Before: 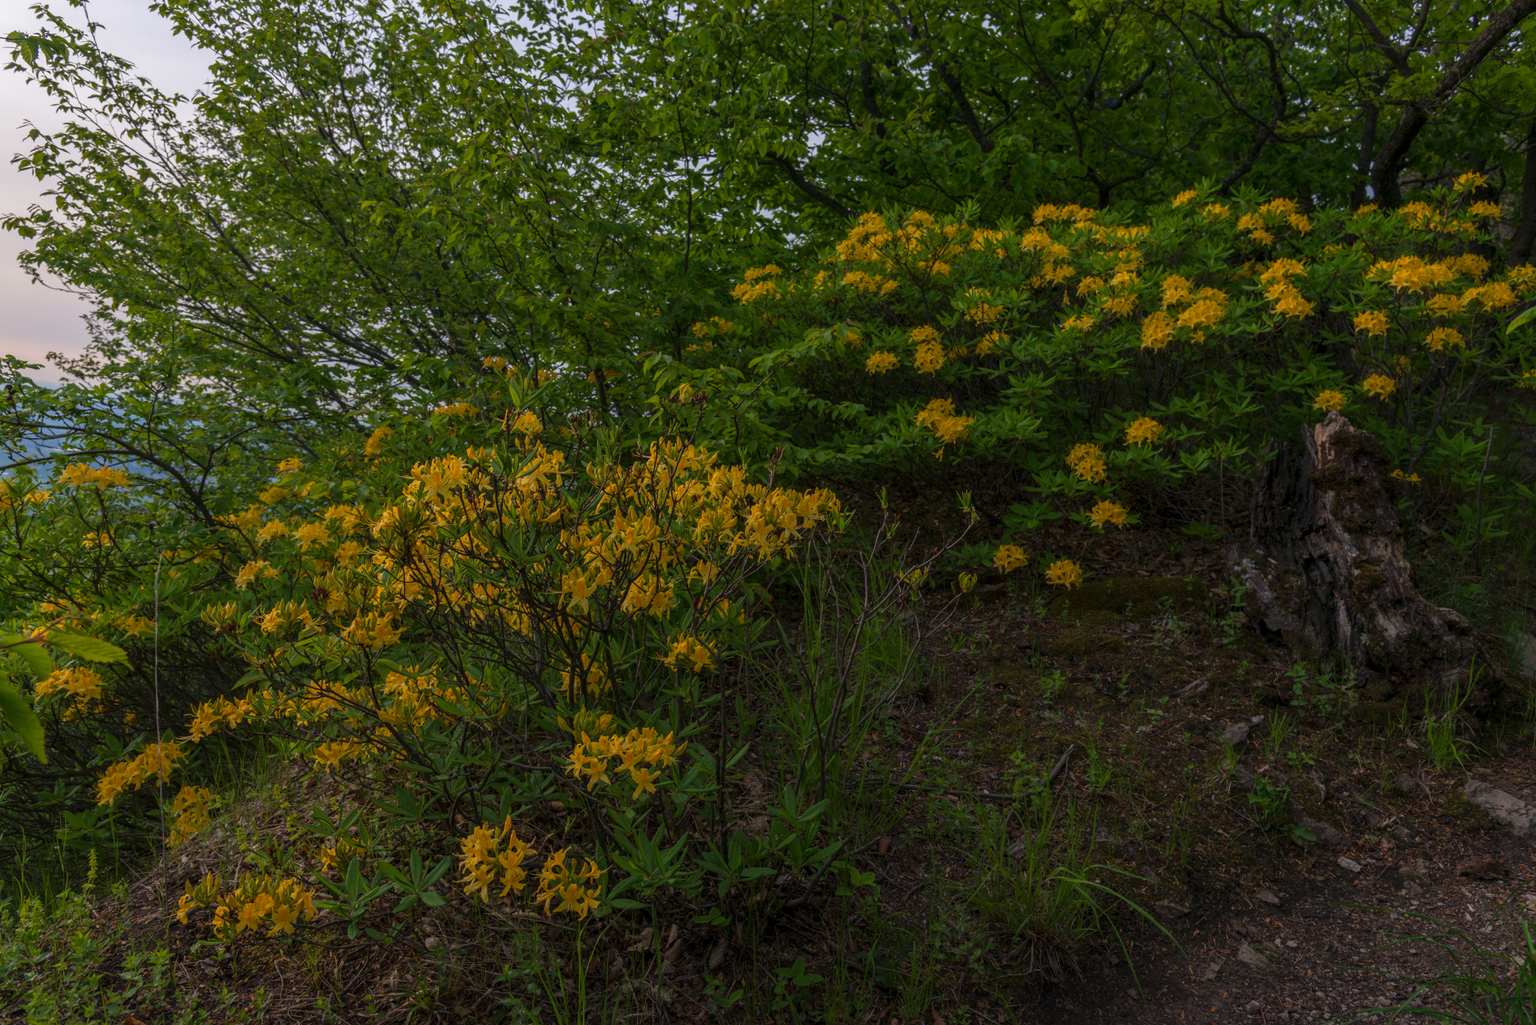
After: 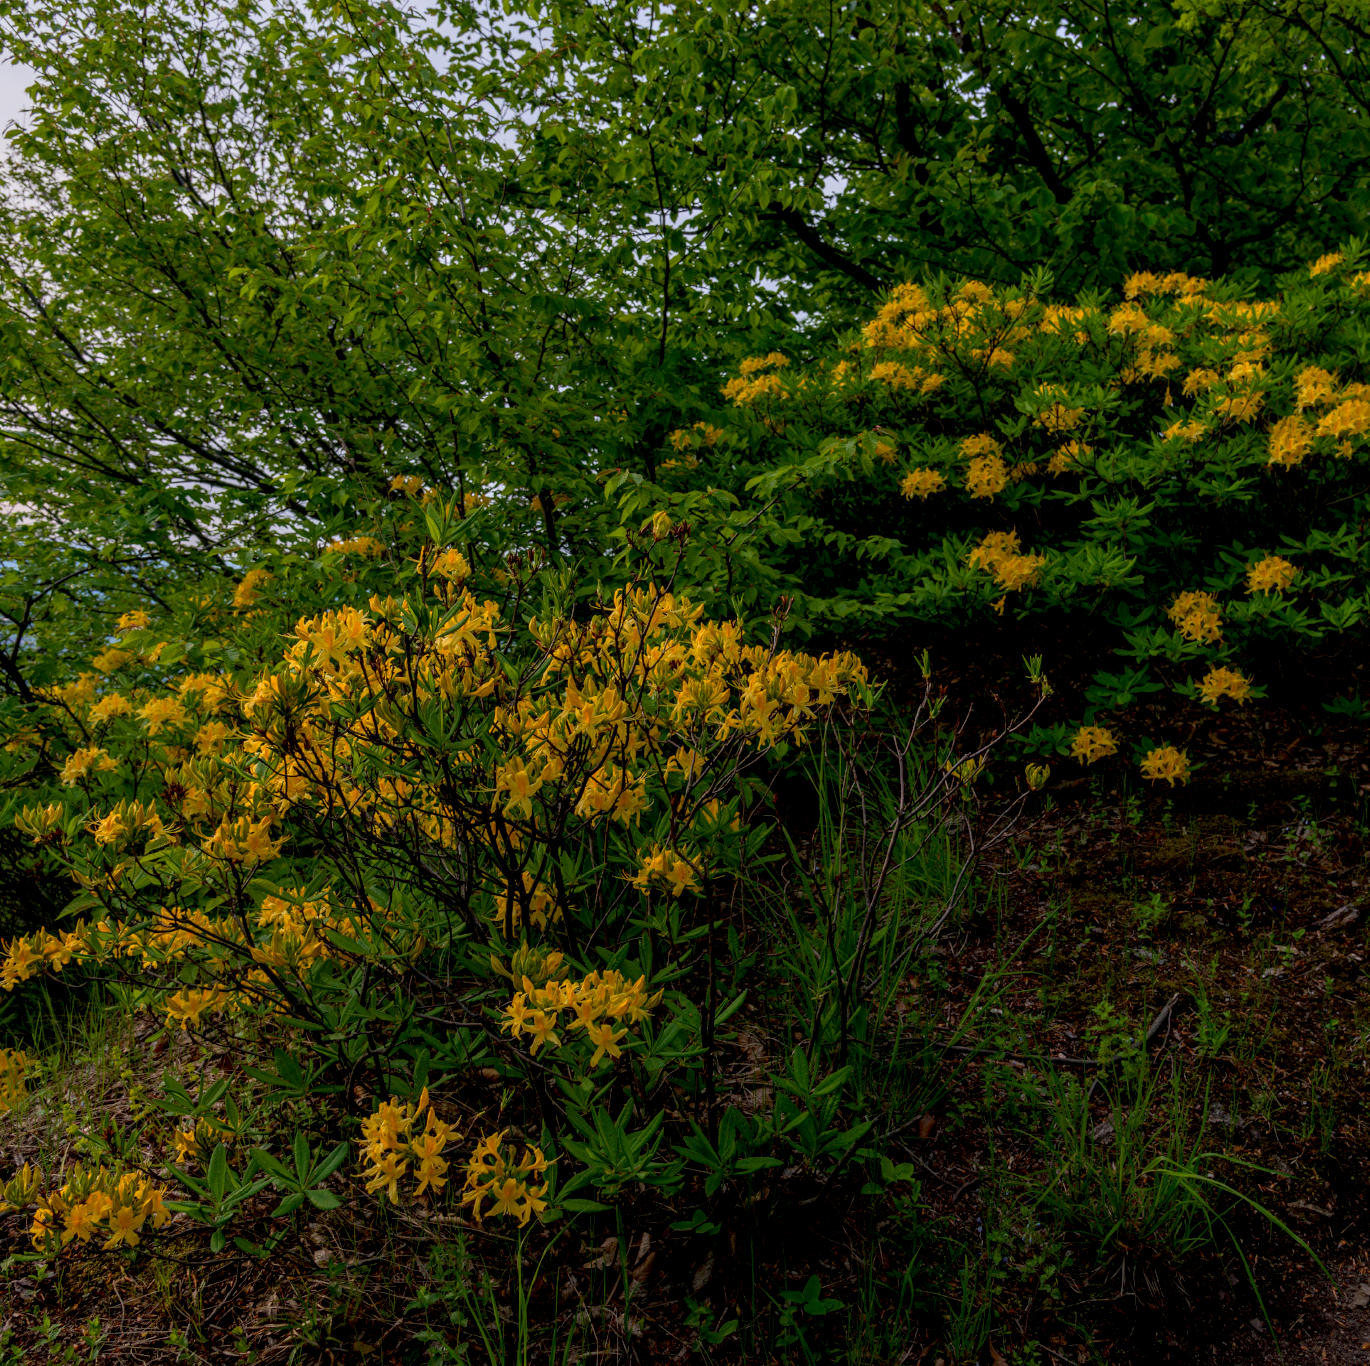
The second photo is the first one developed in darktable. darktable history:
exposure: black level correction 0.011, exposure -0.471 EV, compensate highlight preservation false
tone equalizer: -8 EV 1.03 EV, -7 EV 1.03 EV, -6 EV 0.981 EV, -5 EV 0.965 EV, -4 EV 1.04 EV, -3 EV 0.735 EV, -2 EV 0.48 EV, -1 EV 0.238 EV, edges refinement/feathering 500, mask exposure compensation -1.57 EV, preserve details guided filter
crop and rotate: left 12.386%, right 20.712%
